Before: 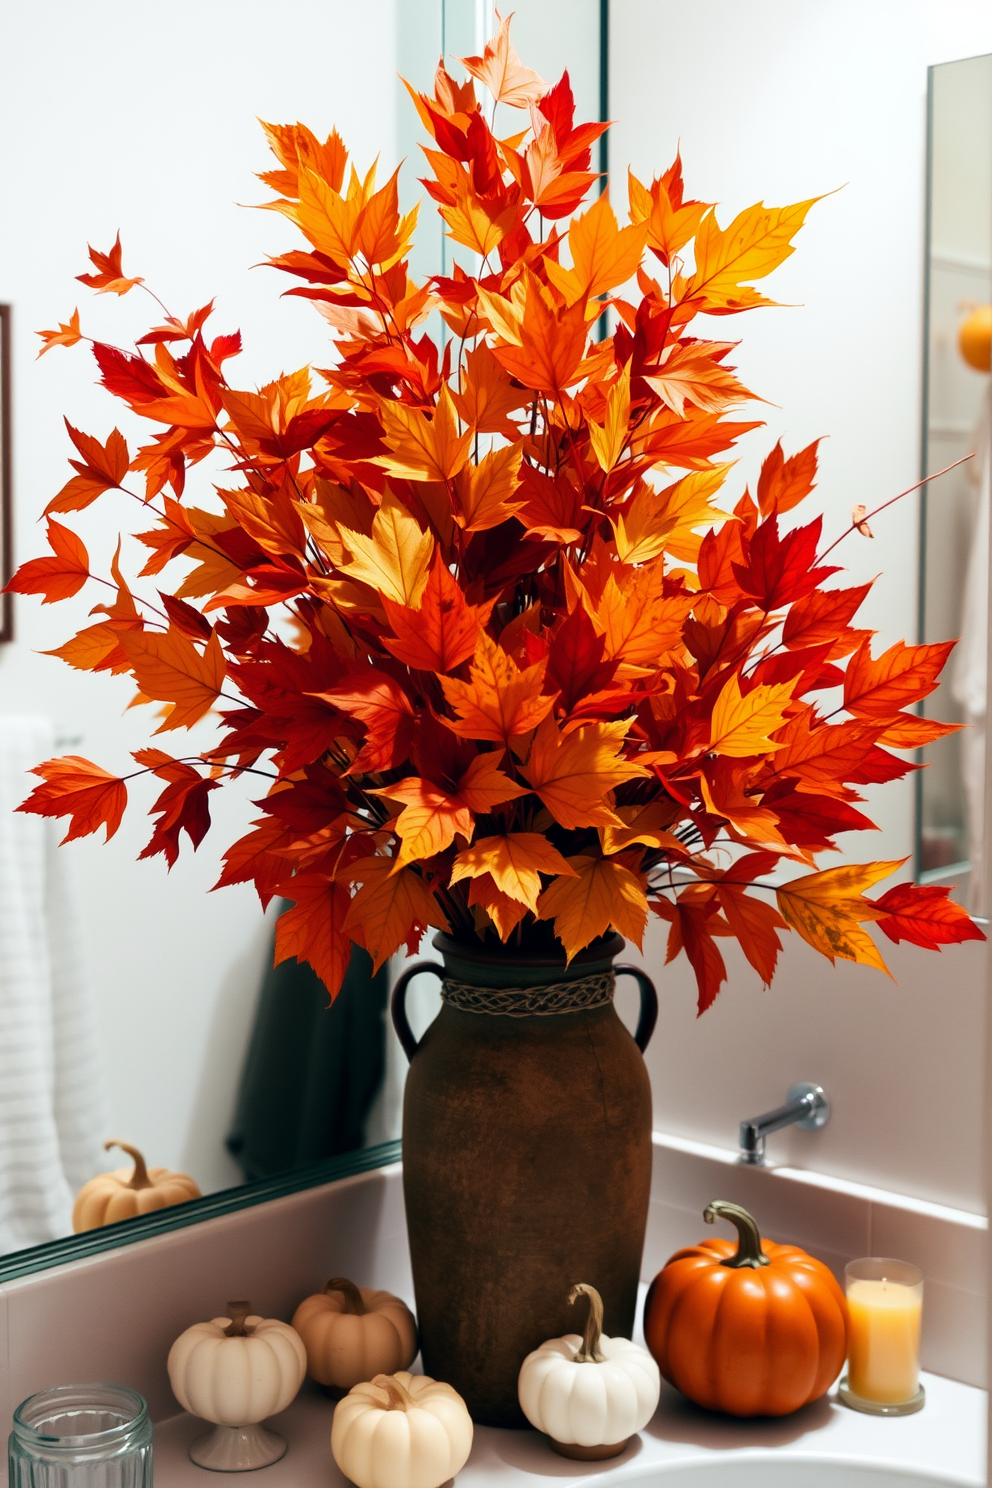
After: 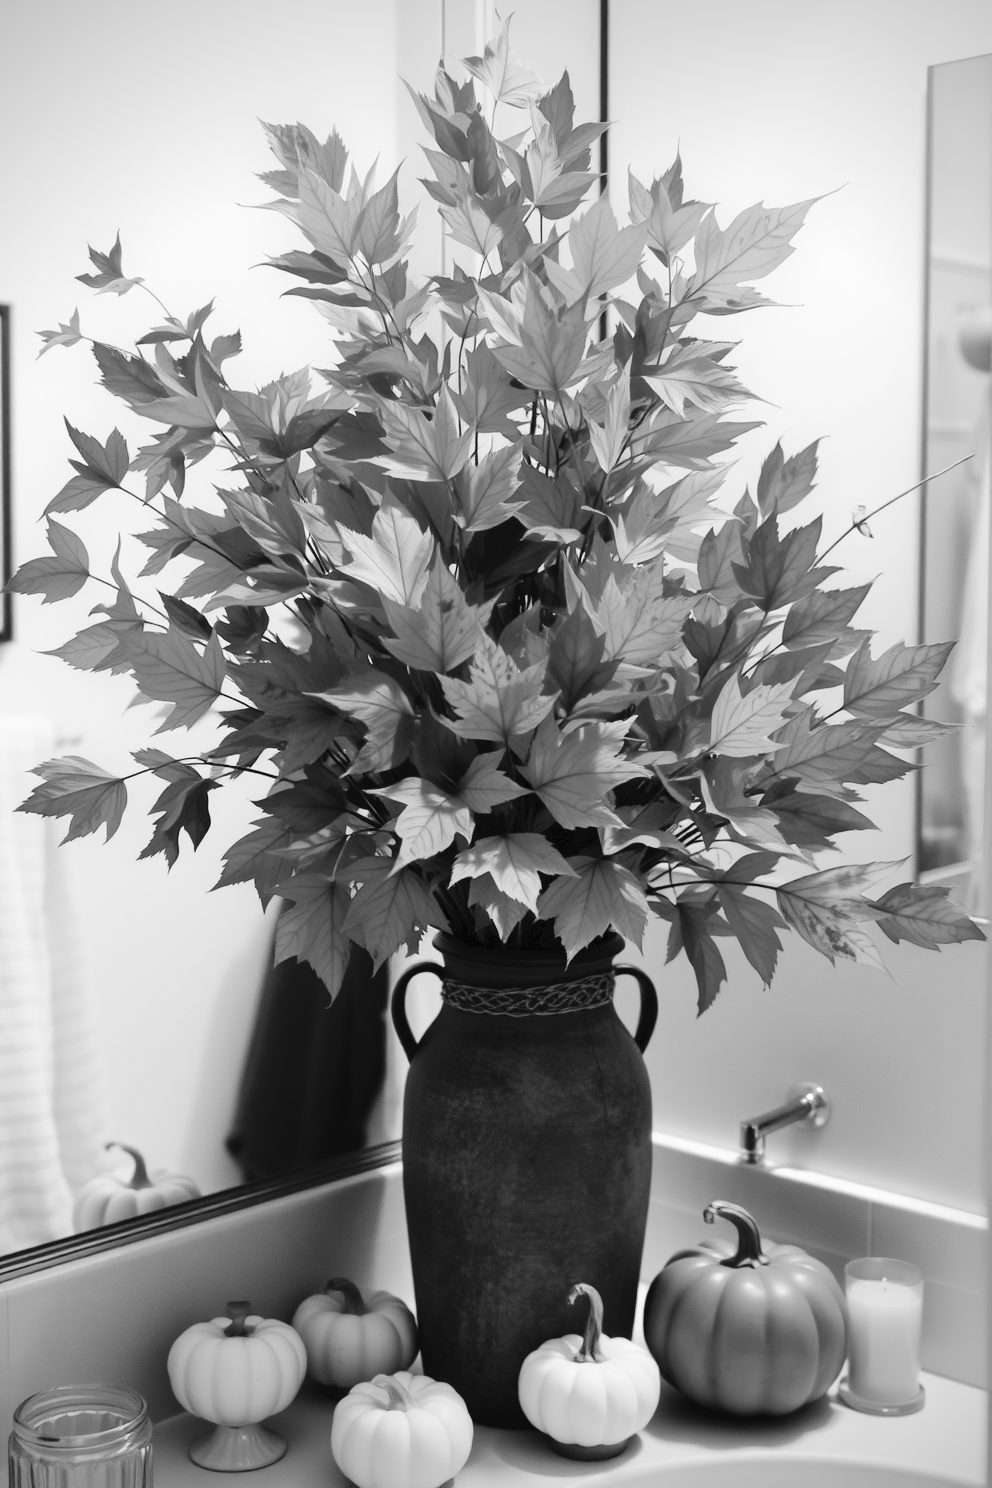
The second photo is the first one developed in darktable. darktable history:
monochrome: on, module defaults
vignetting: unbound false
tone curve: curves: ch0 [(0, 0) (0.003, 0.039) (0.011, 0.041) (0.025, 0.048) (0.044, 0.065) (0.069, 0.084) (0.1, 0.104) (0.136, 0.137) (0.177, 0.19) (0.224, 0.245) (0.277, 0.32) (0.335, 0.409) (0.399, 0.496) (0.468, 0.58) (0.543, 0.656) (0.623, 0.733) (0.709, 0.796) (0.801, 0.852) (0.898, 0.93) (1, 1)], preserve colors none
